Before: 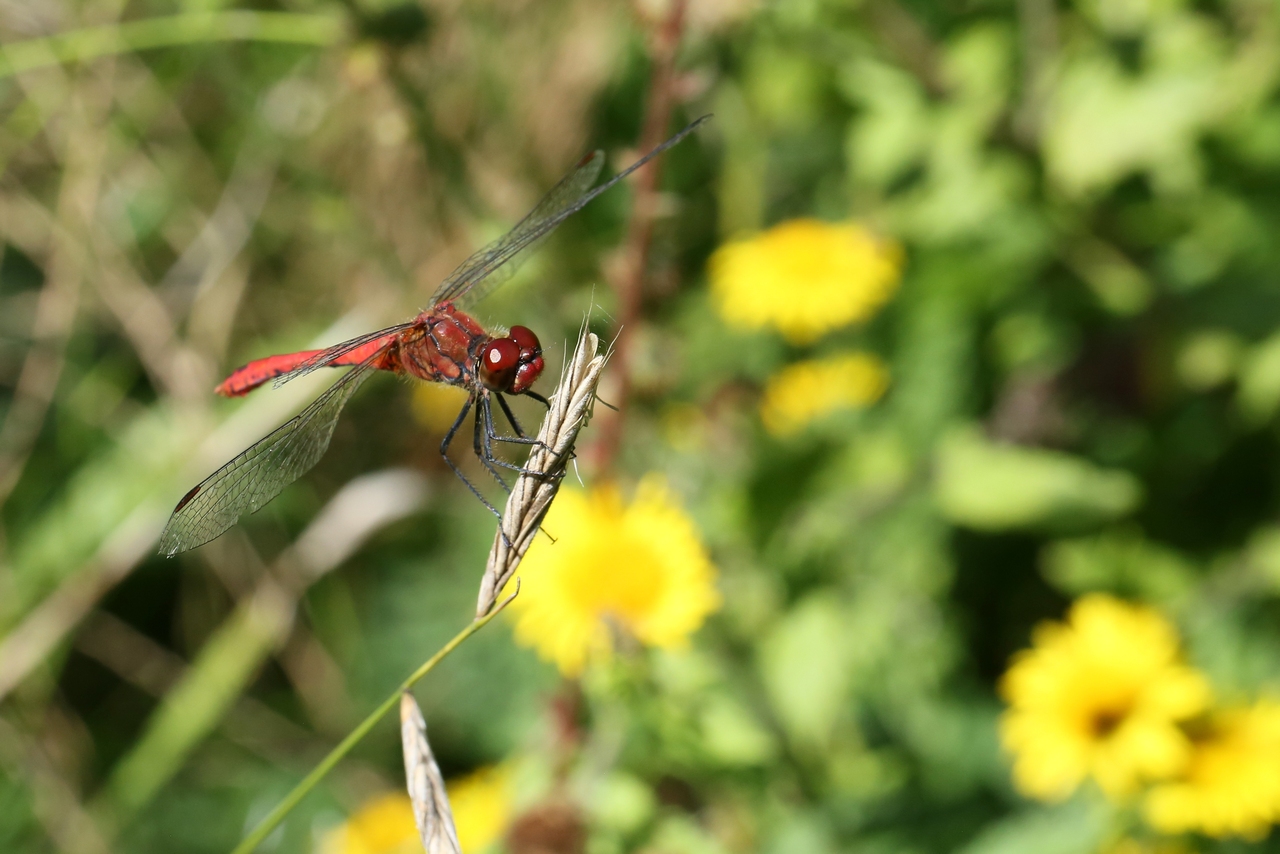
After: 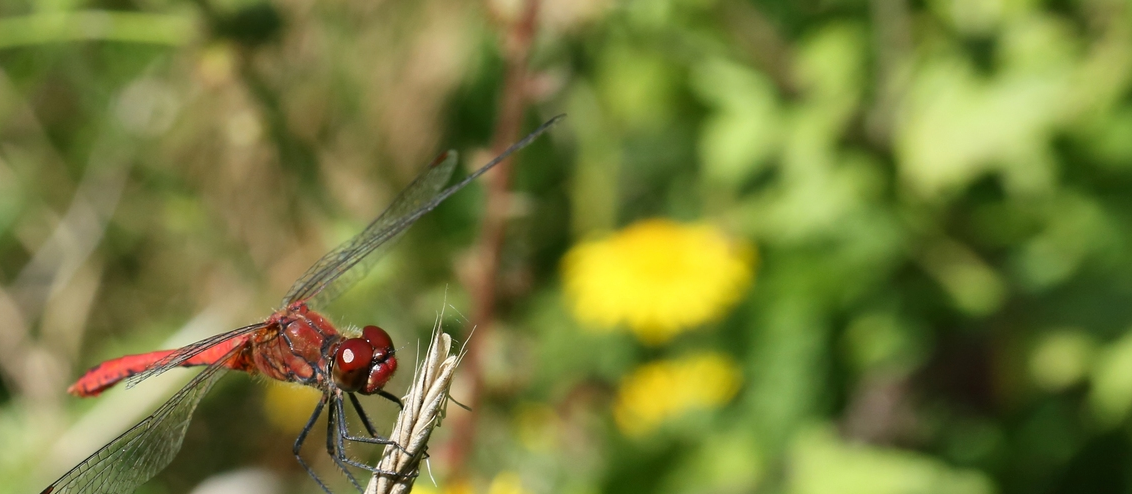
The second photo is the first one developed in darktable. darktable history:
crop and rotate: left 11.56%, bottom 42.06%
shadows and highlights: radius 100.43, shadows 50.51, highlights -64.55, soften with gaussian
